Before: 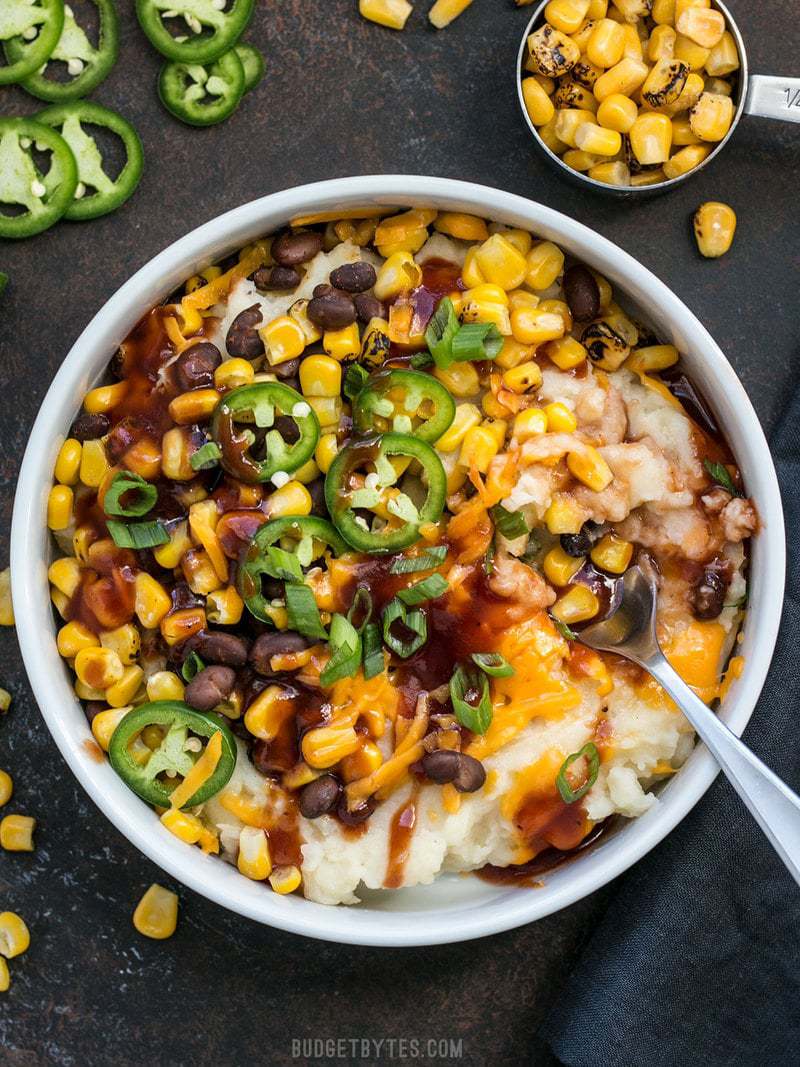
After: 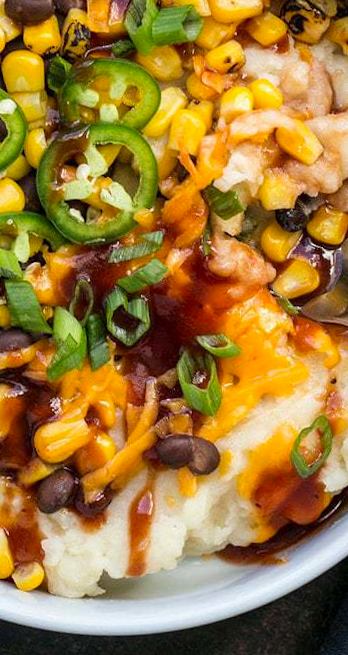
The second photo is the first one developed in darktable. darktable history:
shadows and highlights: shadows -24.28, highlights 49.77, soften with gaussian
crop: left 35.432%, top 26.233%, right 20.145%, bottom 3.432%
color contrast: green-magenta contrast 1.1, blue-yellow contrast 1.1, unbound 0
rotate and perspective: rotation -4.57°, crop left 0.054, crop right 0.944, crop top 0.087, crop bottom 0.914
